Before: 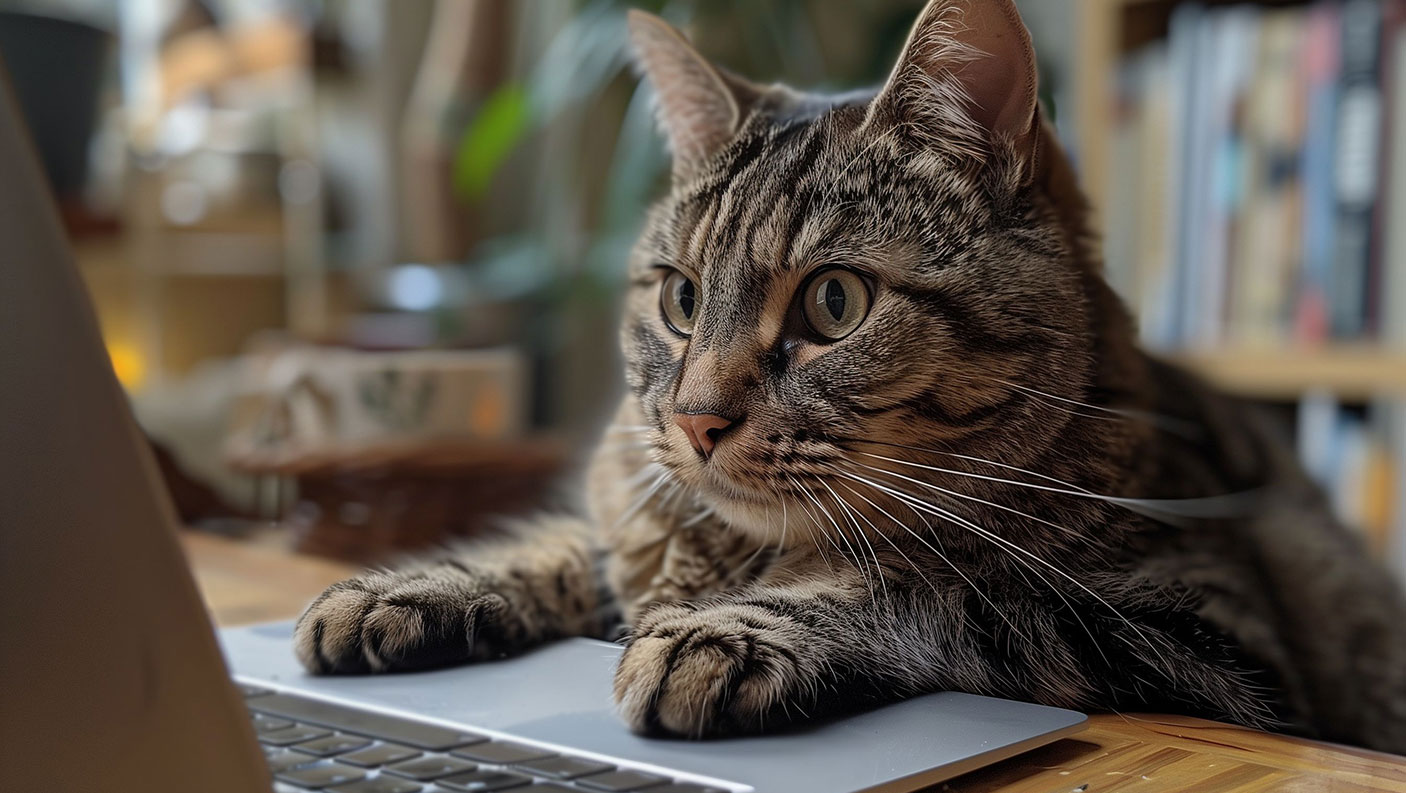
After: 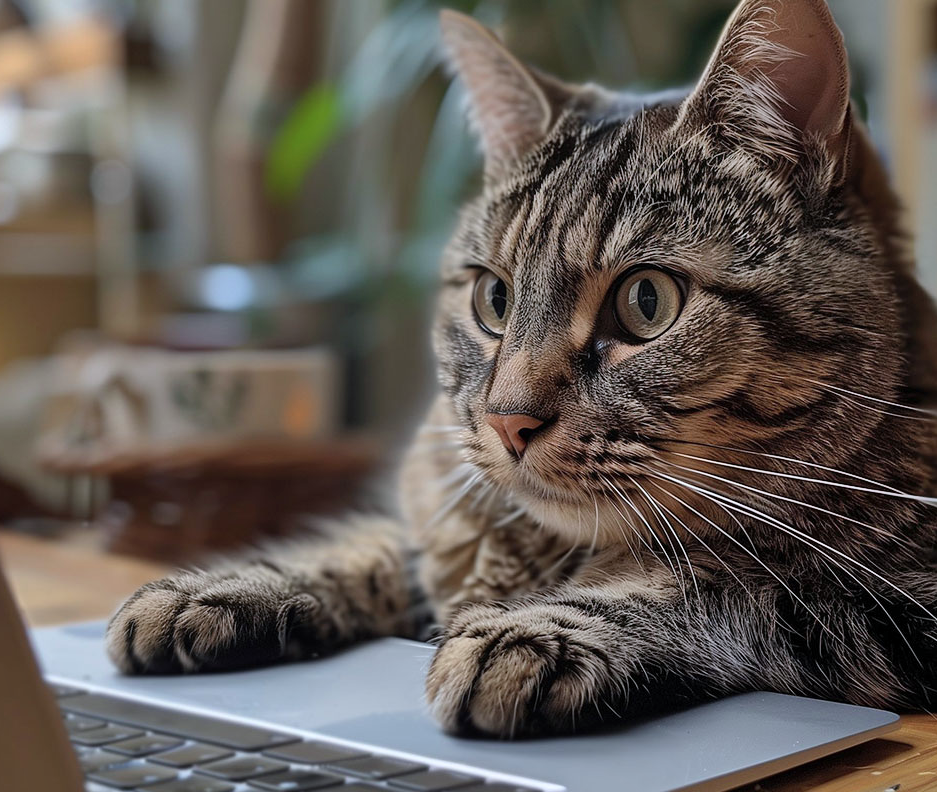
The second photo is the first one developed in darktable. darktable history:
crop and rotate: left 13.409%, right 19.924%
shadows and highlights: soften with gaussian
color correction: highlights a* -0.137, highlights b* -5.91, shadows a* -0.137, shadows b* -0.137
